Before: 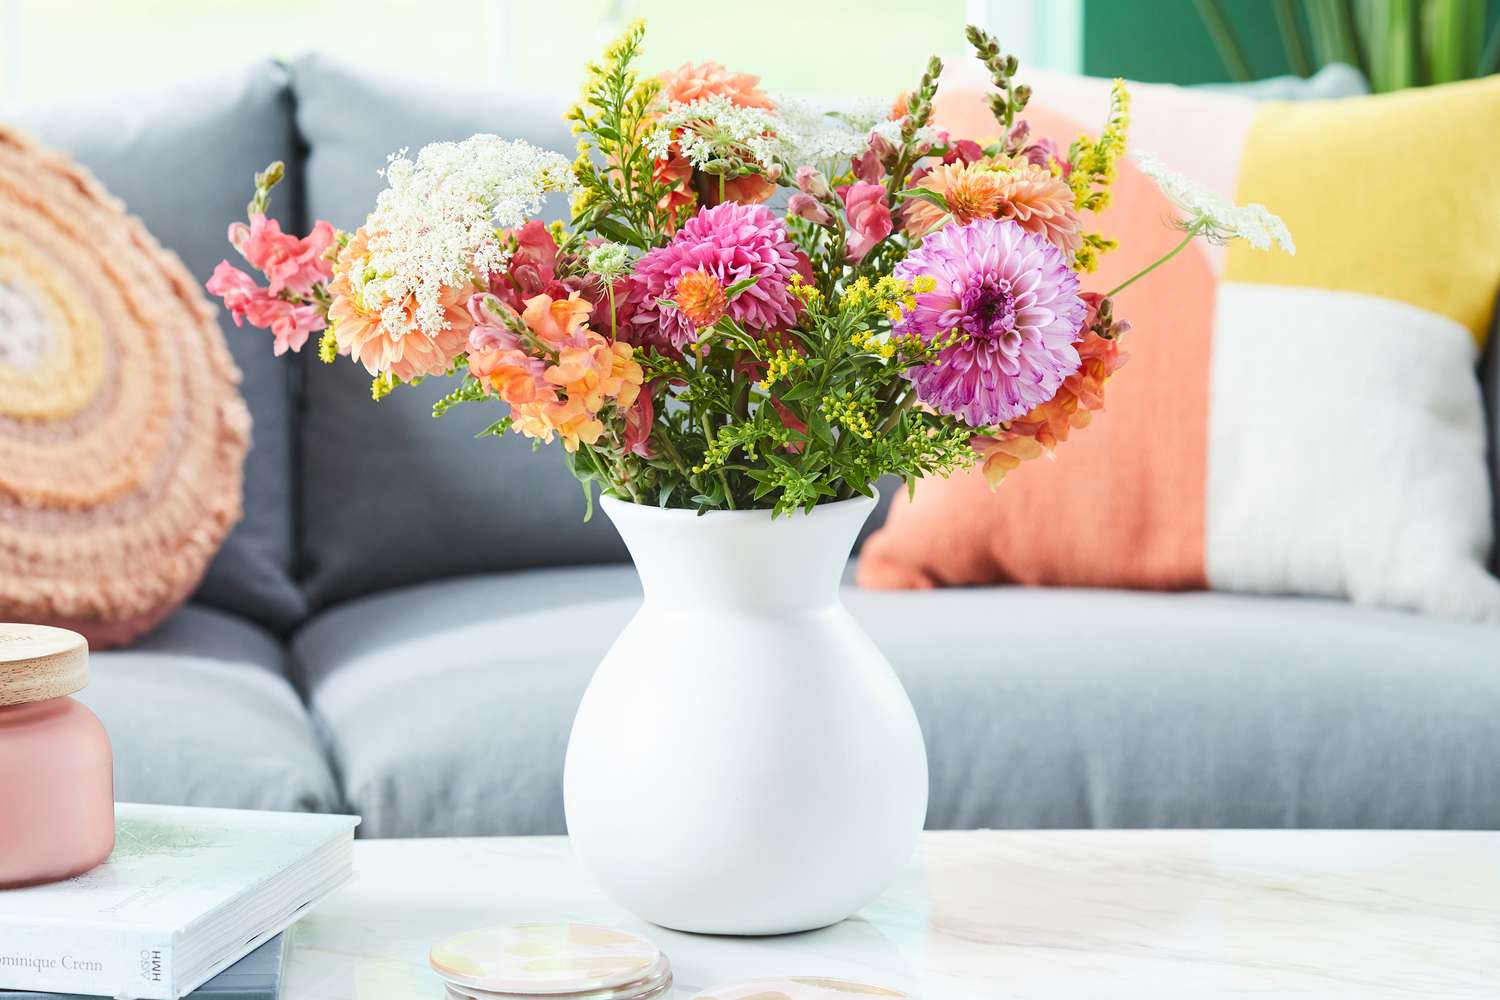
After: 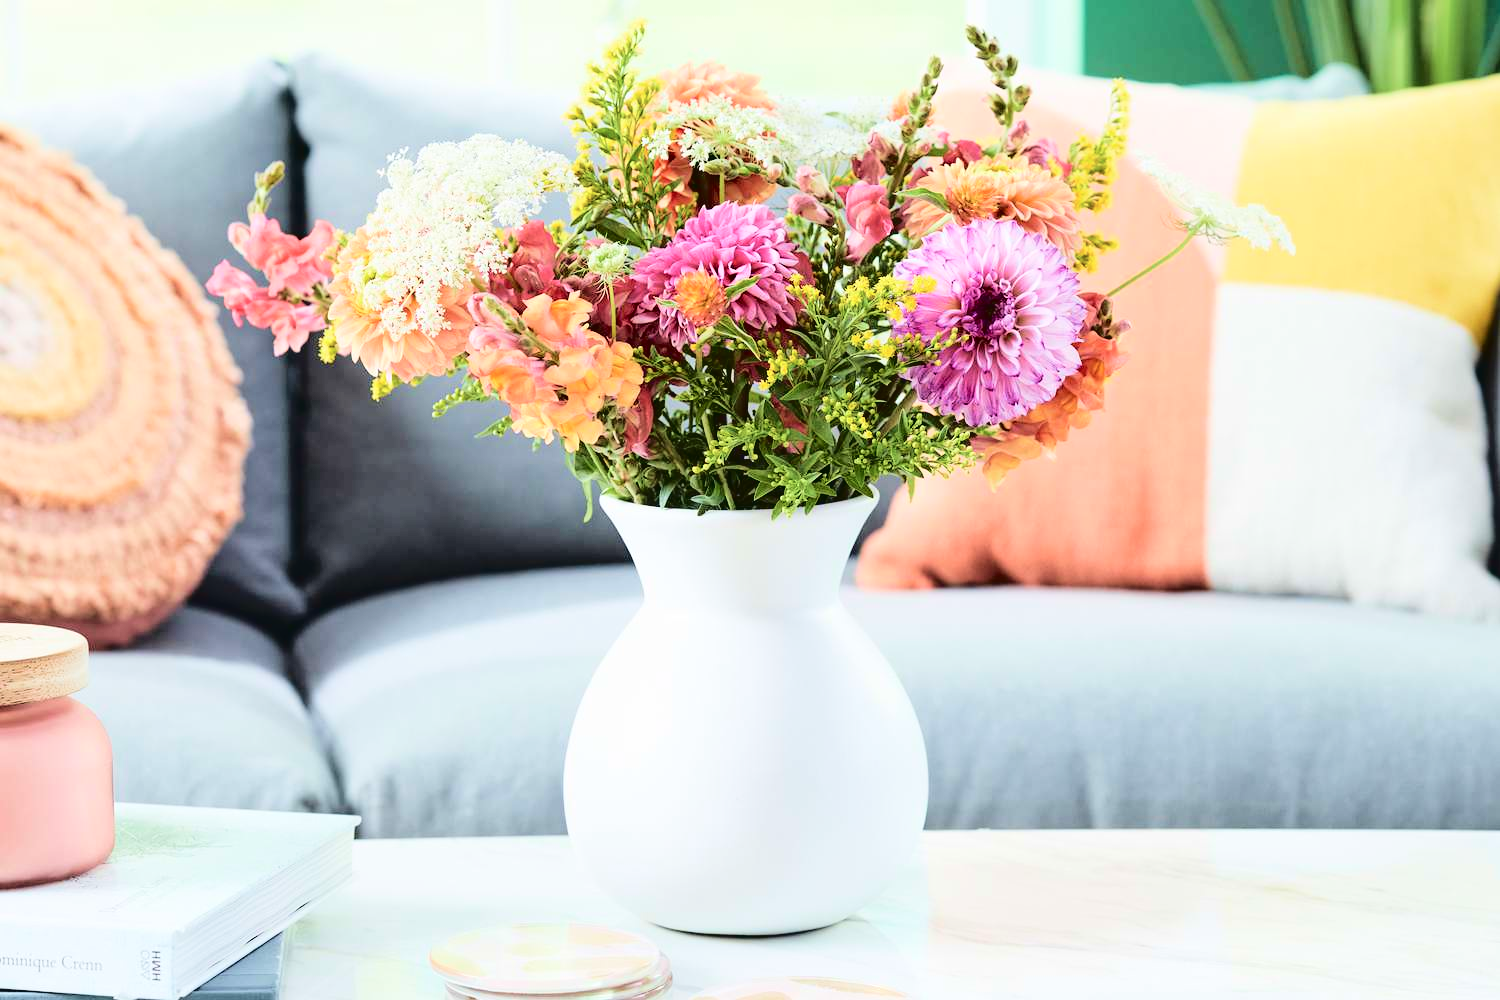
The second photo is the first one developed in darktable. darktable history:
velvia: on, module defaults
tone curve: curves: ch0 [(0, 0) (0.003, 0.03) (0.011, 0.03) (0.025, 0.033) (0.044, 0.035) (0.069, 0.04) (0.1, 0.046) (0.136, 0.052) (0.177, 0.08) (0.224, 0.121) (0.277, 0.225) (0.335, 0.343) (0.399, 0.456) (0.468, 0.555) (0.543, 0.647) (0.623, 0.732) (0.709, 0.808) (0.801, 0.886) (0.898, 0.947) (1, 1)], color space Lab, independent channels, preserve colors none
